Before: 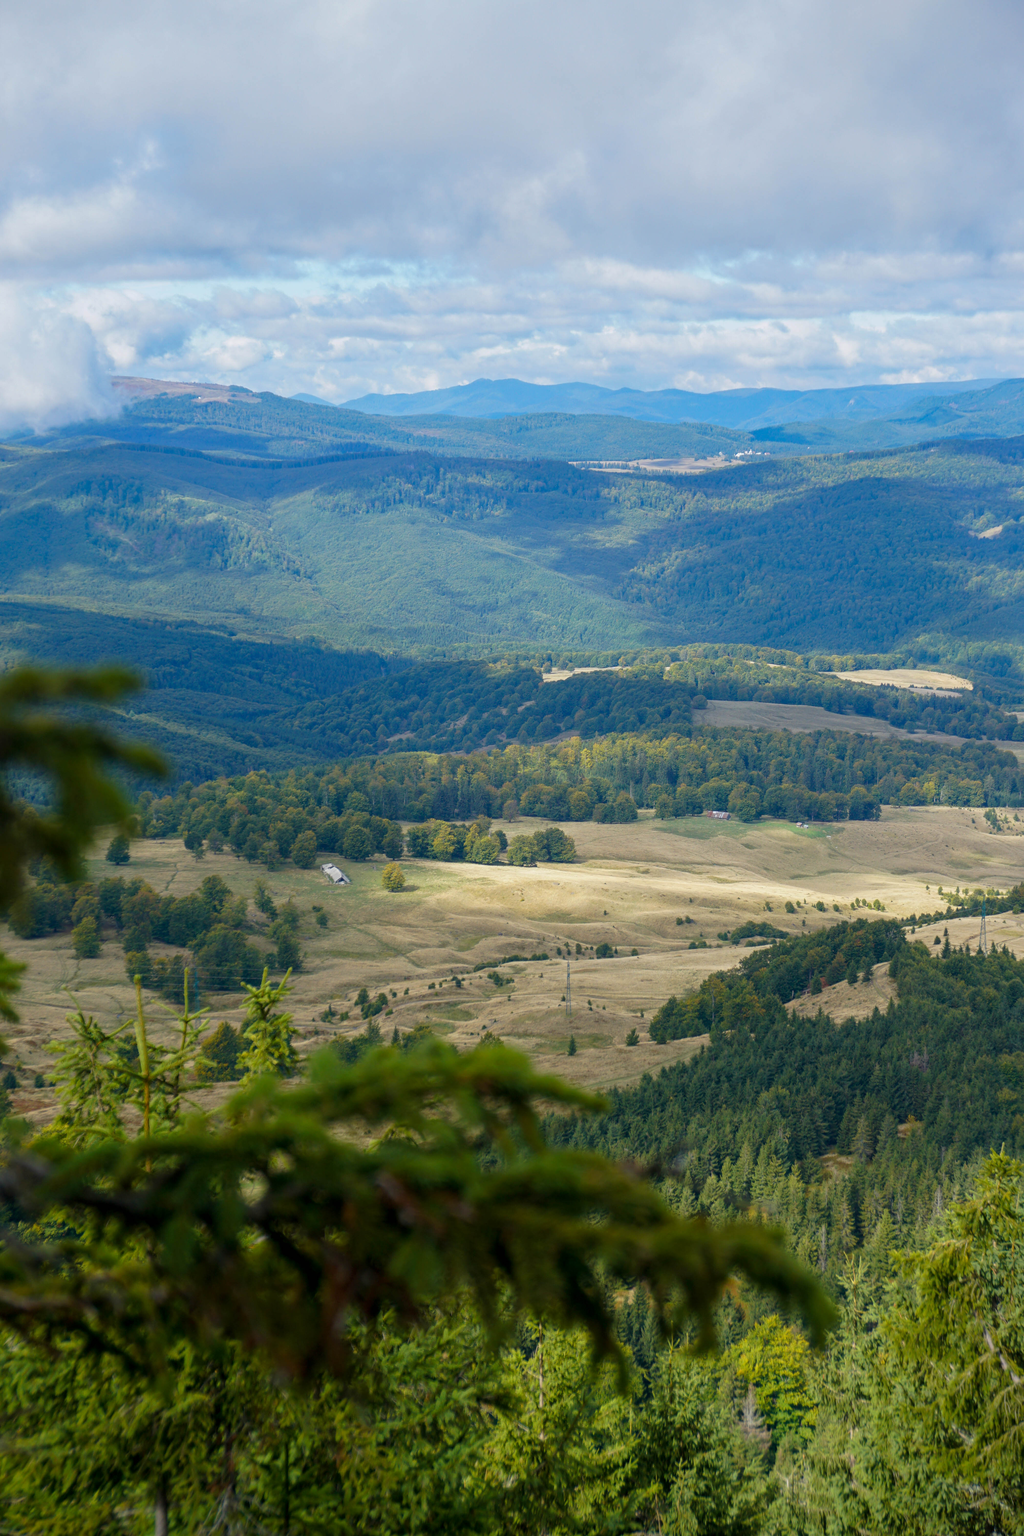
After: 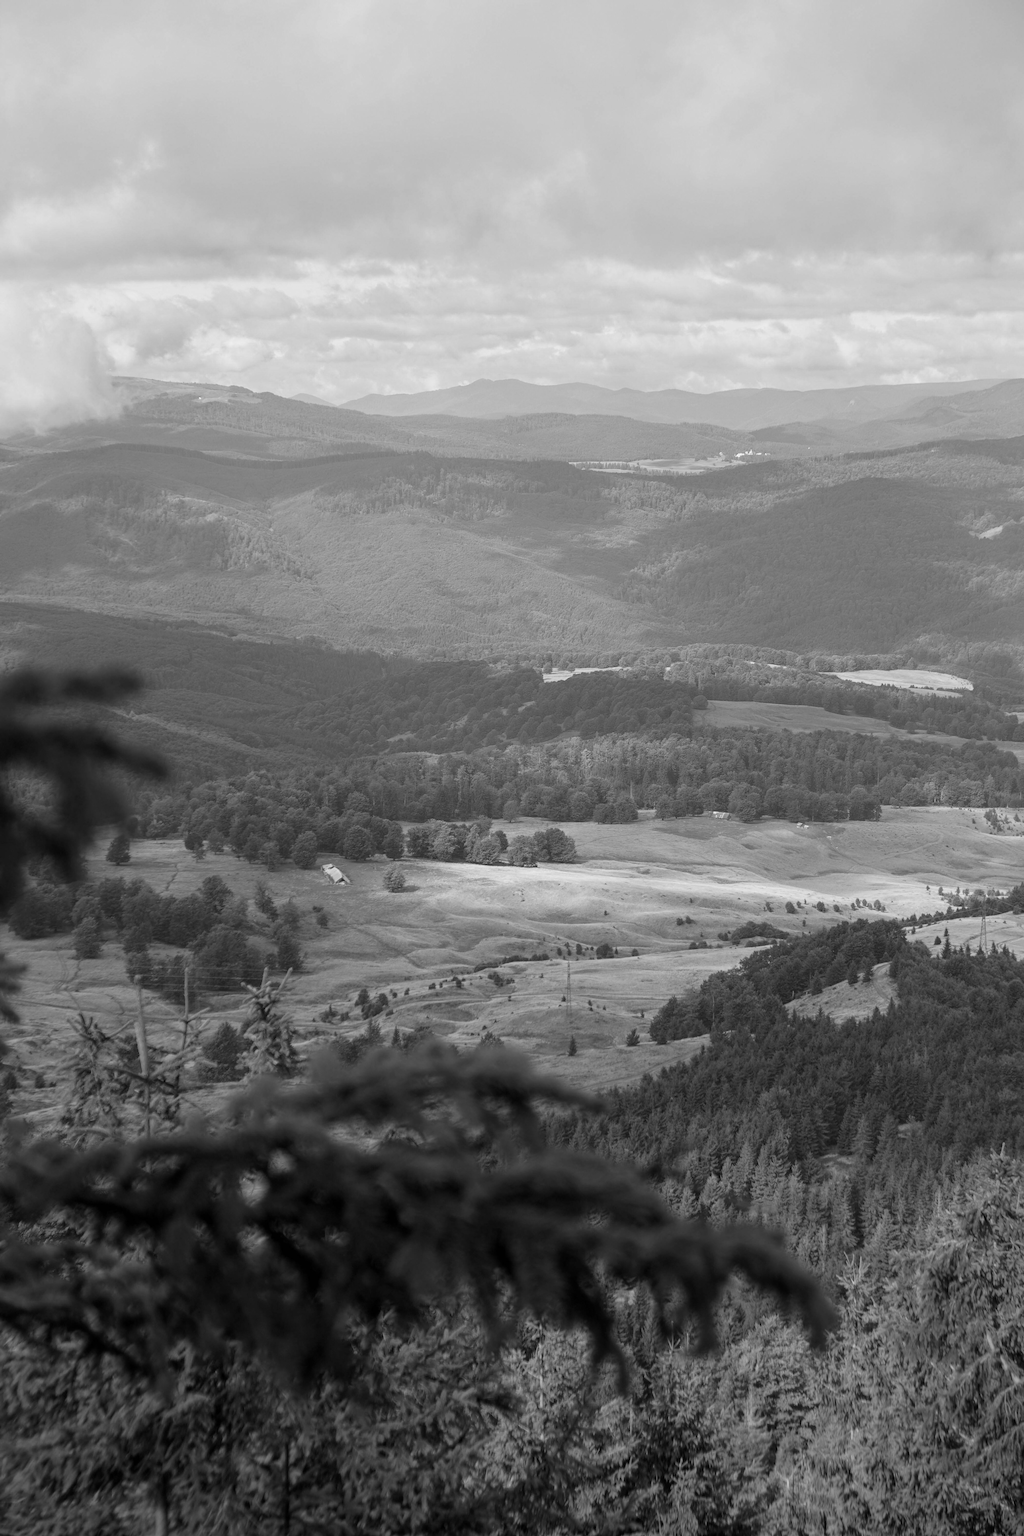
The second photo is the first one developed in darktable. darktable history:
color calibration: output gray [0.28, 0.41, 0.31, 0], illuminant as shot in camera, x 0.37, y 0.382, temperature 4316 K
contrast brightness saturation: contrast 0.04, saturation 0.161
